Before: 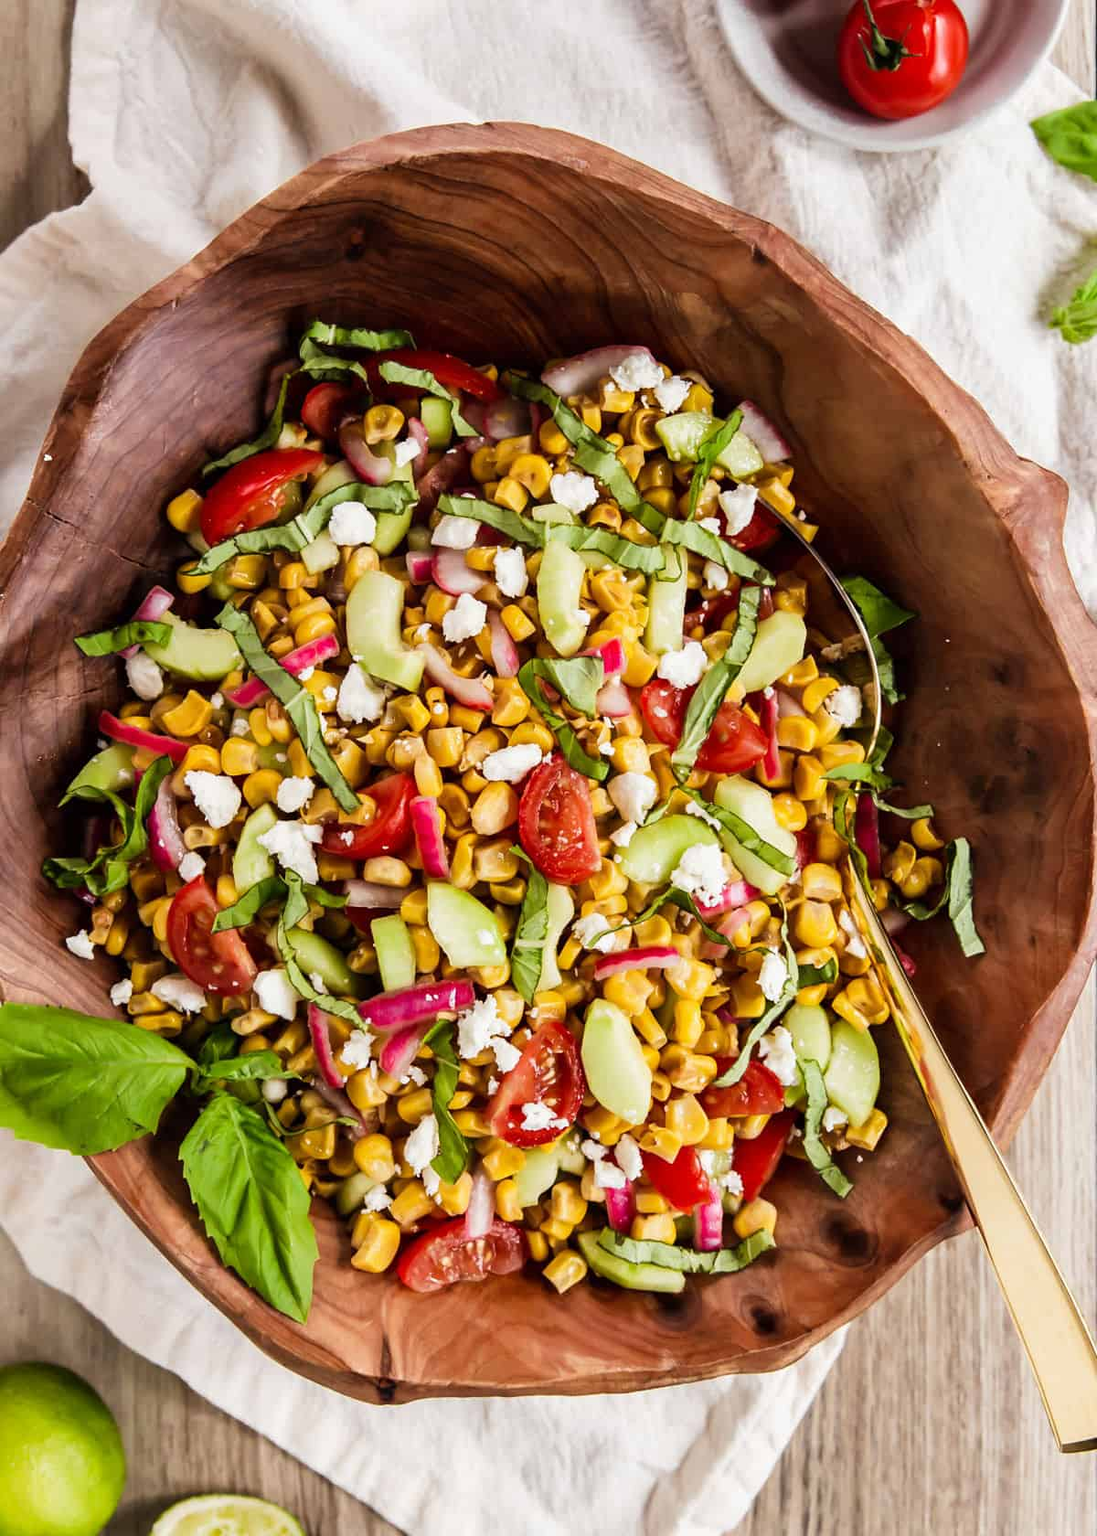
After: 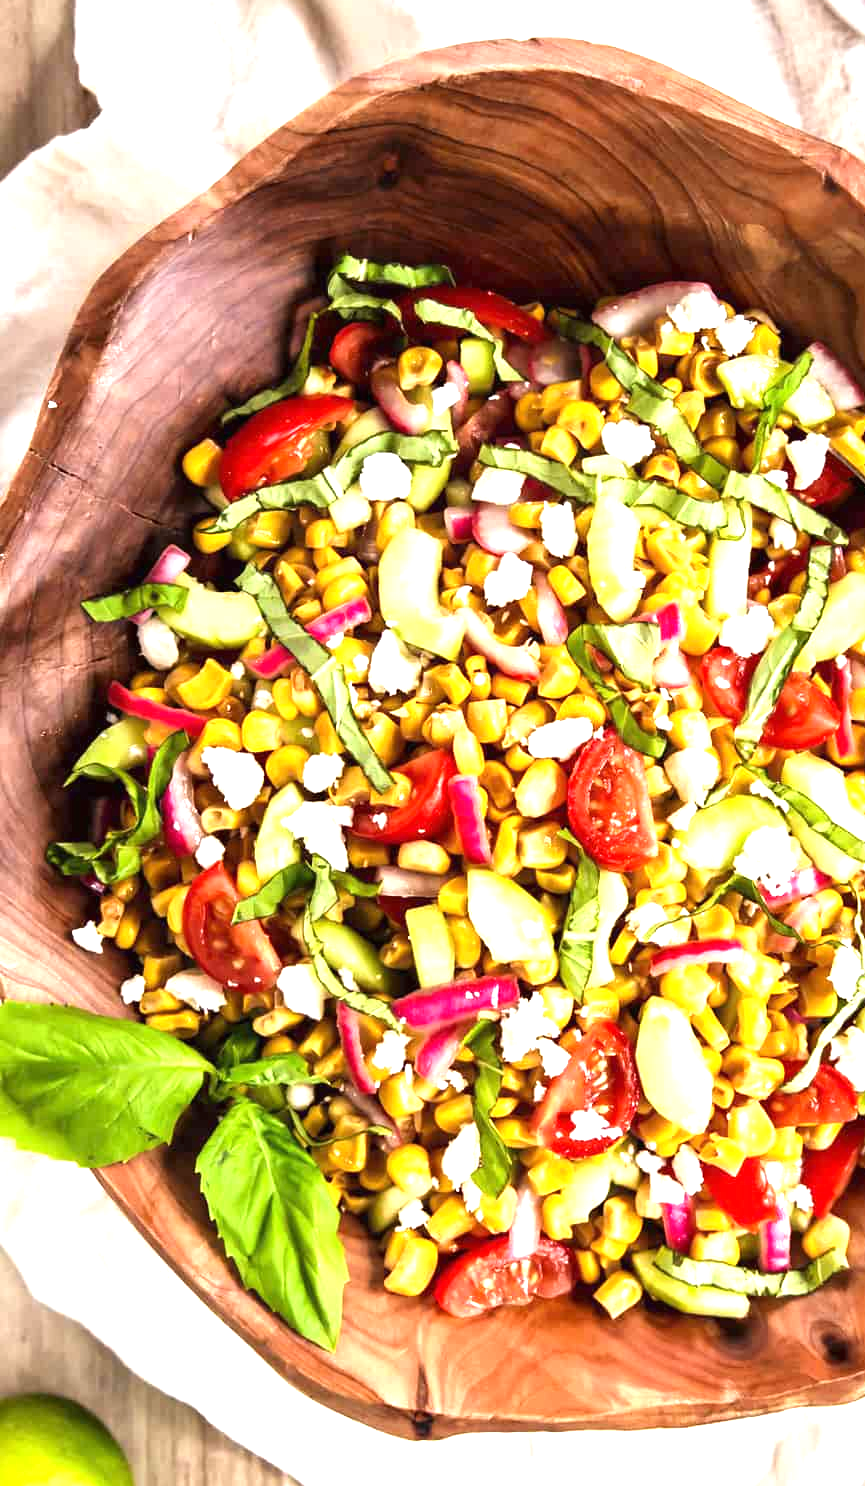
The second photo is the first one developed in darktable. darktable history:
exposure: black level correction 0, exposure 1.199 EV, compensate highlight preservation false
crop: top 5.748%, right 27.874%, bottom 5.74%
